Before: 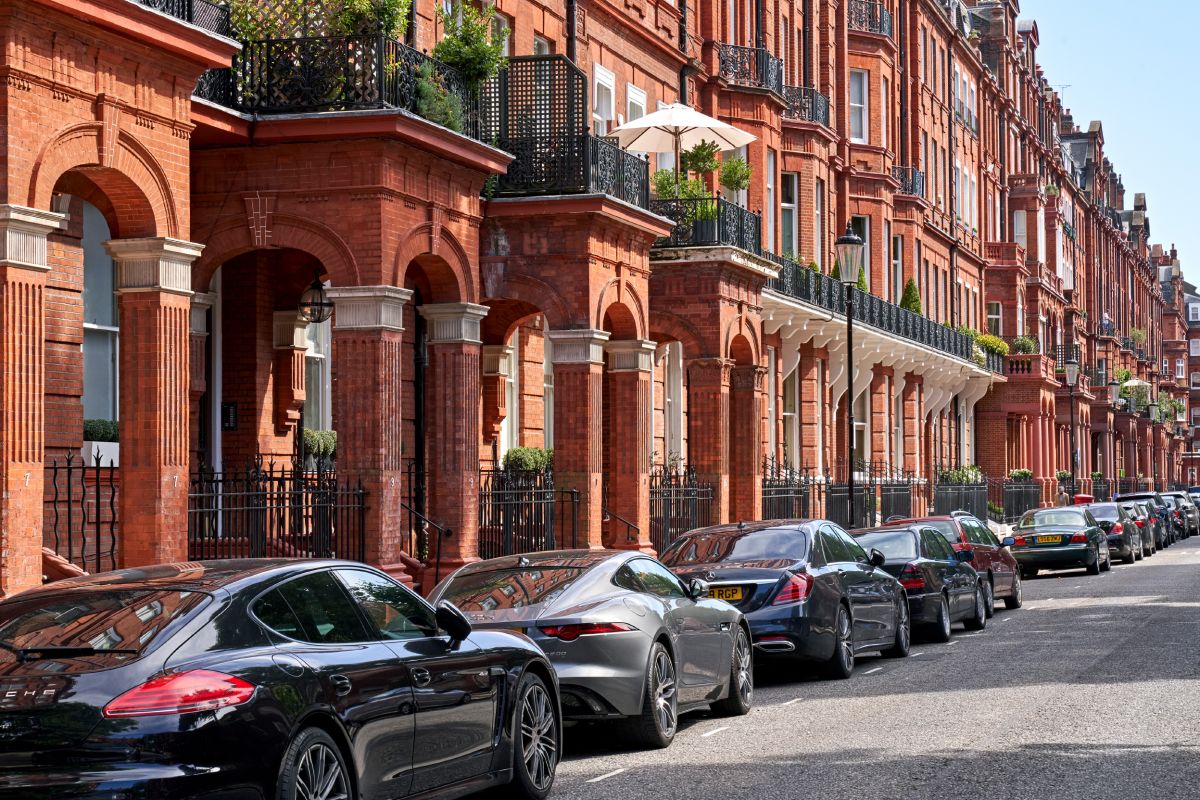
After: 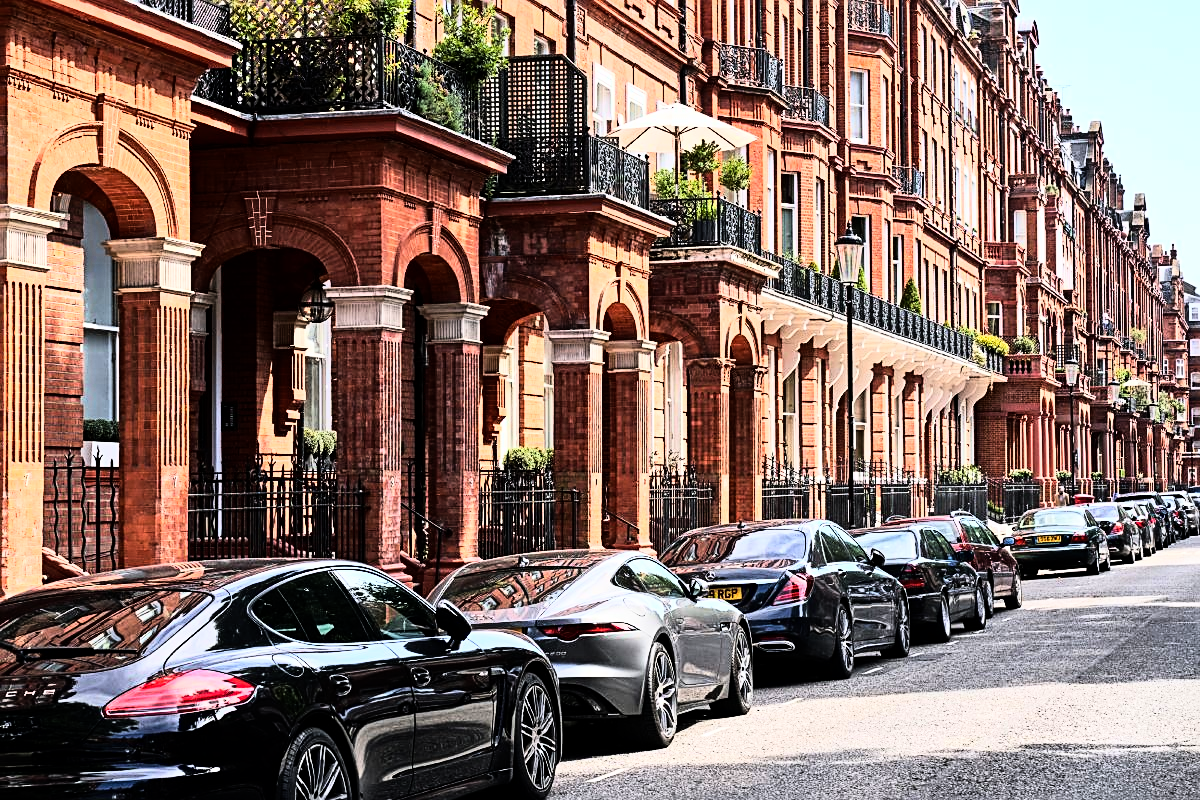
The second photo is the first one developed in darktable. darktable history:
rgb curve: curves: ch0 [(0, 0) (0.21, 0.15) (0.24, 0.21) (0.5, 0.75) (0.75, 0.96) (0.89, 0.99) (1, 1)]; ch1 [(0, 0.02) (0.21, 0.13) (0.25, 0.2) (0.5, 0.67) (0.75, 0.9) (0.89, 0.97) (1, 1)]; ch2 [(0, 0.02) (0.21, 0.13) (0.25, 0.2) (0.5, 0.67) (0.75, 0.9) (0.89, 0.97) (1, 1)], compensate middle gray true
exposure: exposure -0.157 EV, compensate highlight preservation false
sharpen: amount 0.478
